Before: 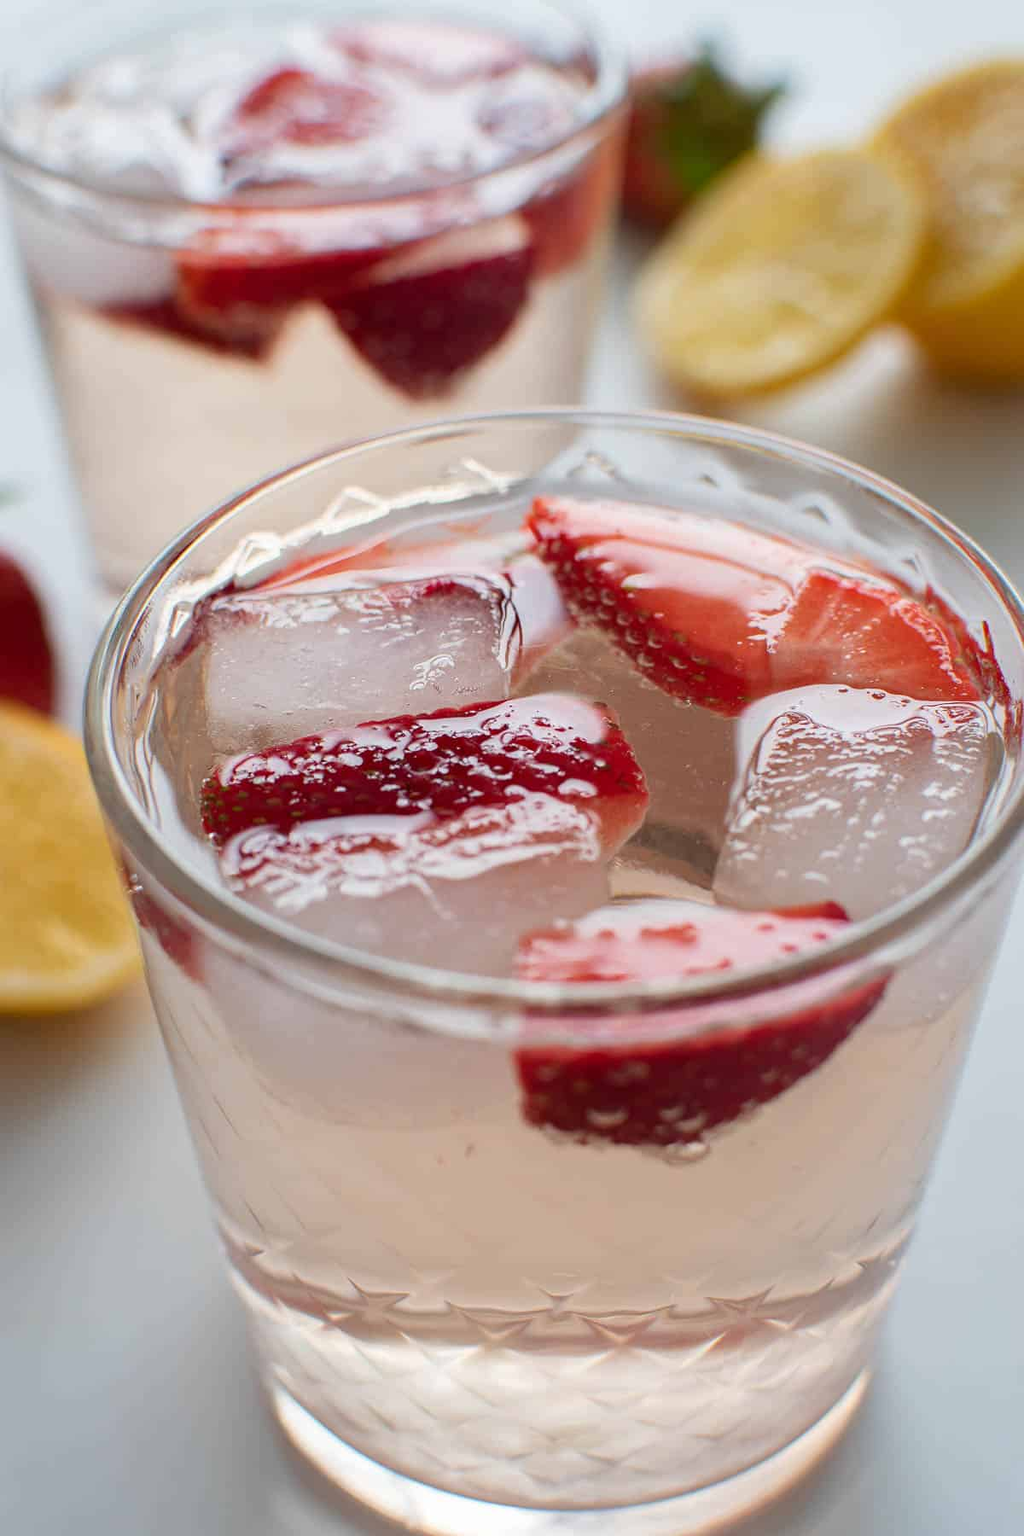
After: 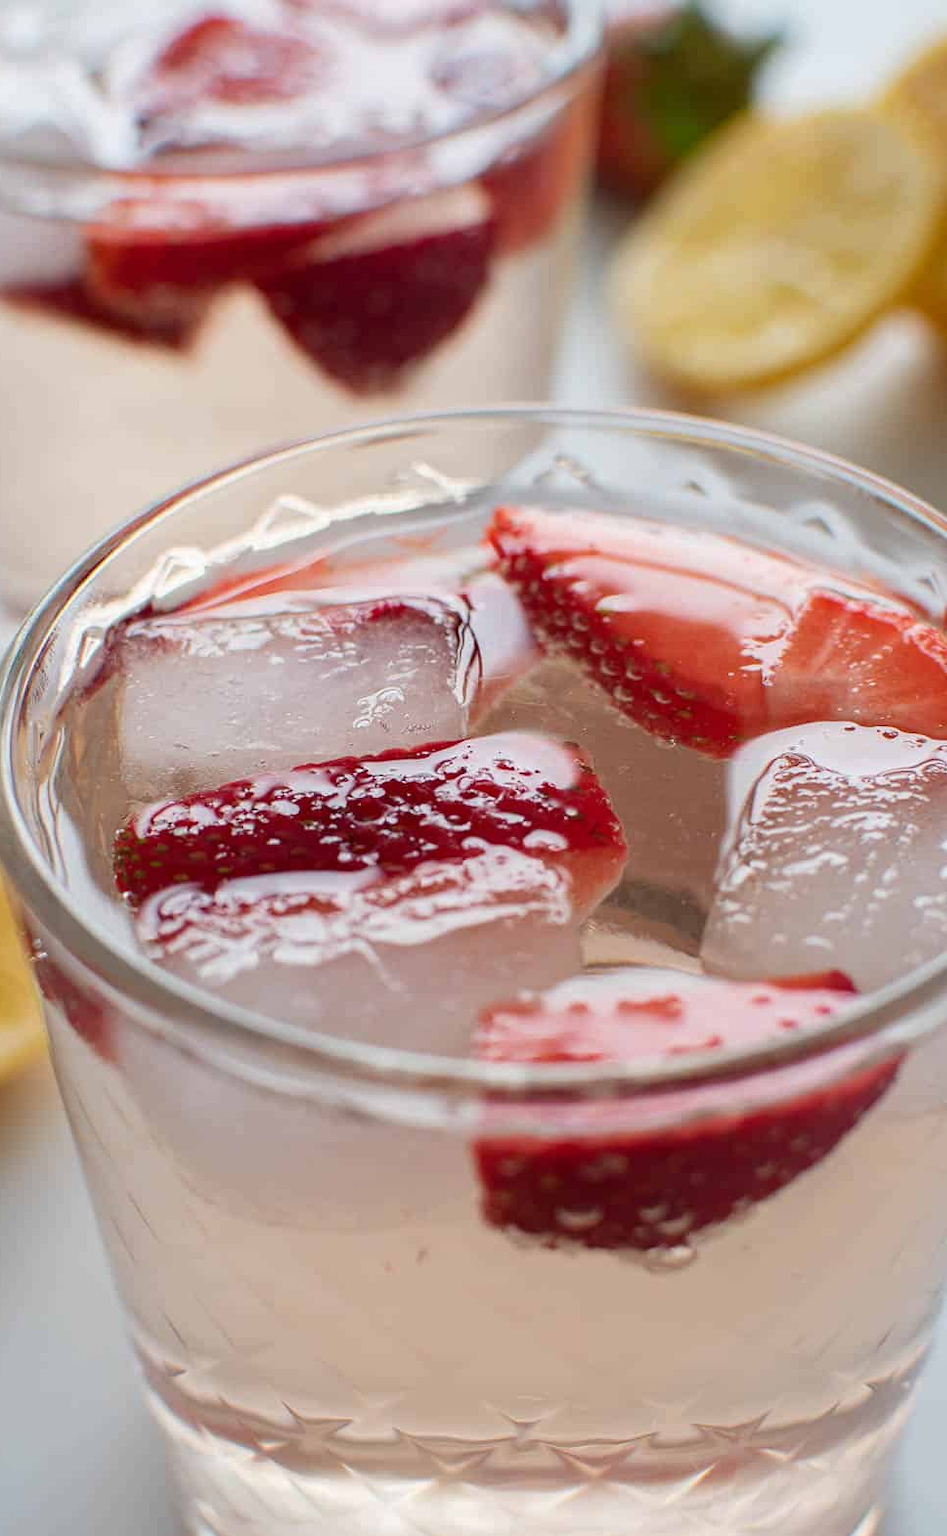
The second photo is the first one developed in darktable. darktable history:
crop: left 9.97%, top 3.57%, right 9.26%, bottom 9.123%
